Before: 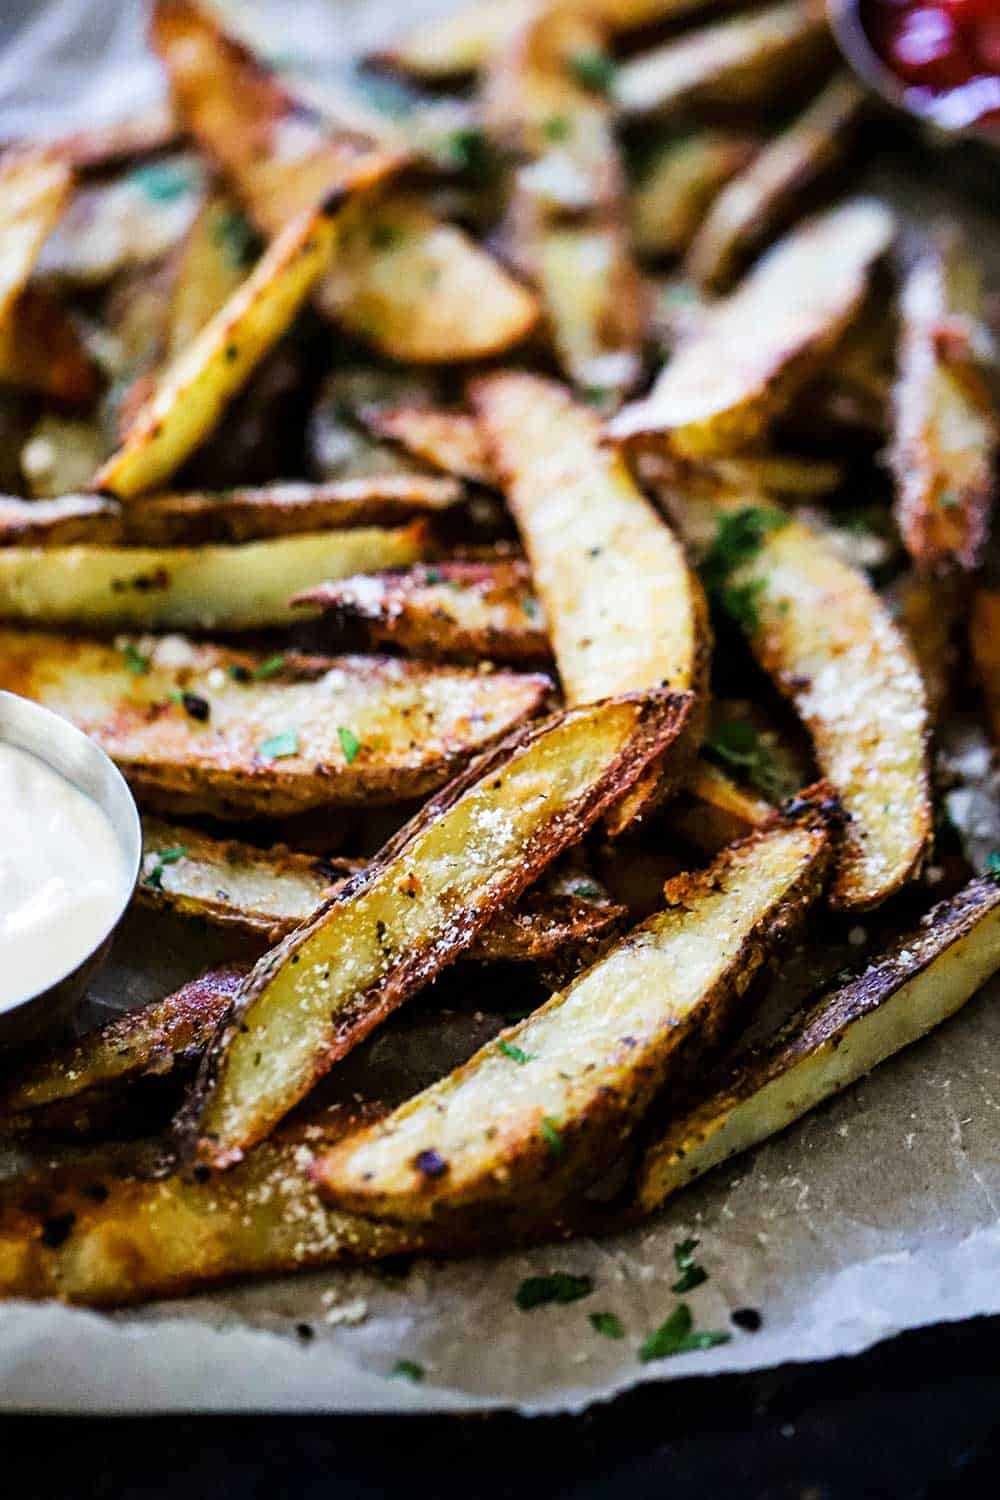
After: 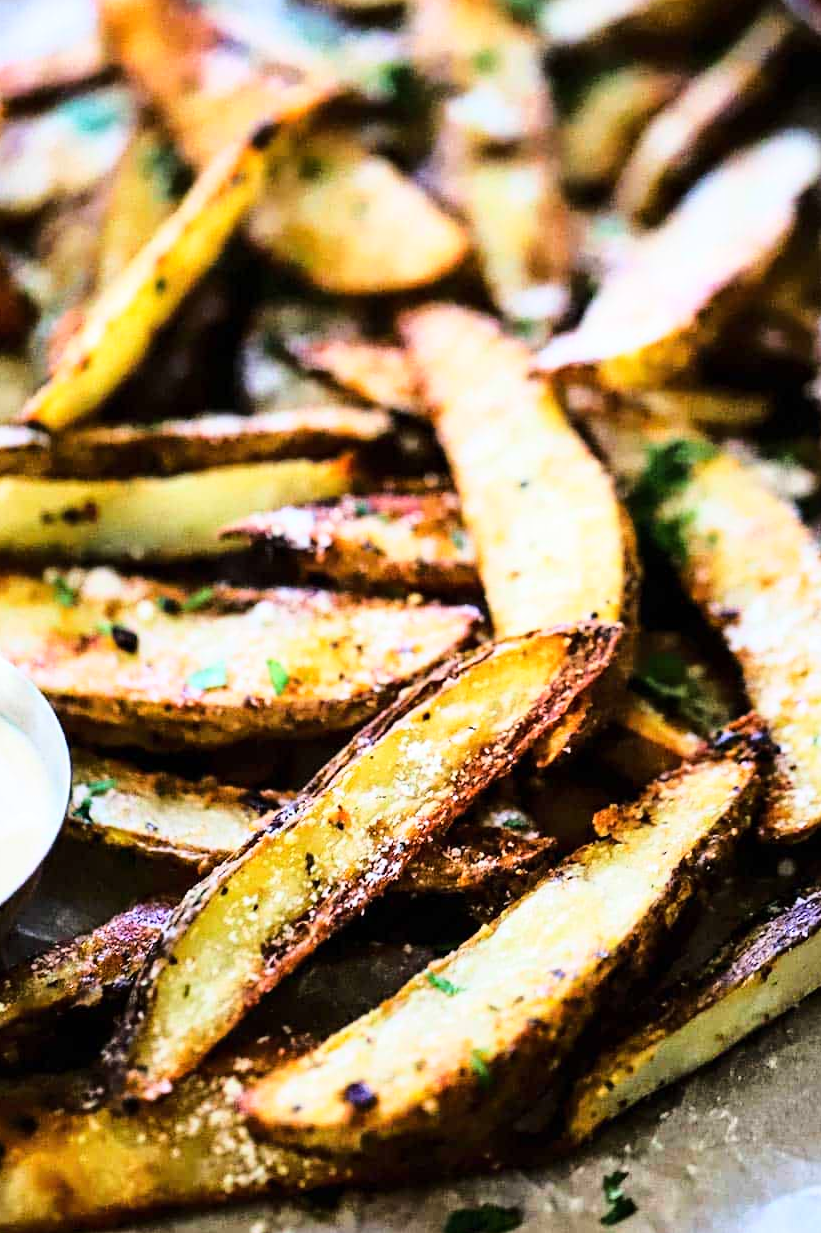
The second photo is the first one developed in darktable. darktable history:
base curve: curves: ch0 [(0, 0) (0.028, 0.03) (0.121, 0.232) (0.46, 0.748) (0.859, 0.968) (1, 1)]
crop and rotate: left 7.196%, top 4.574%, right 10.605%, bottom 13.178%
